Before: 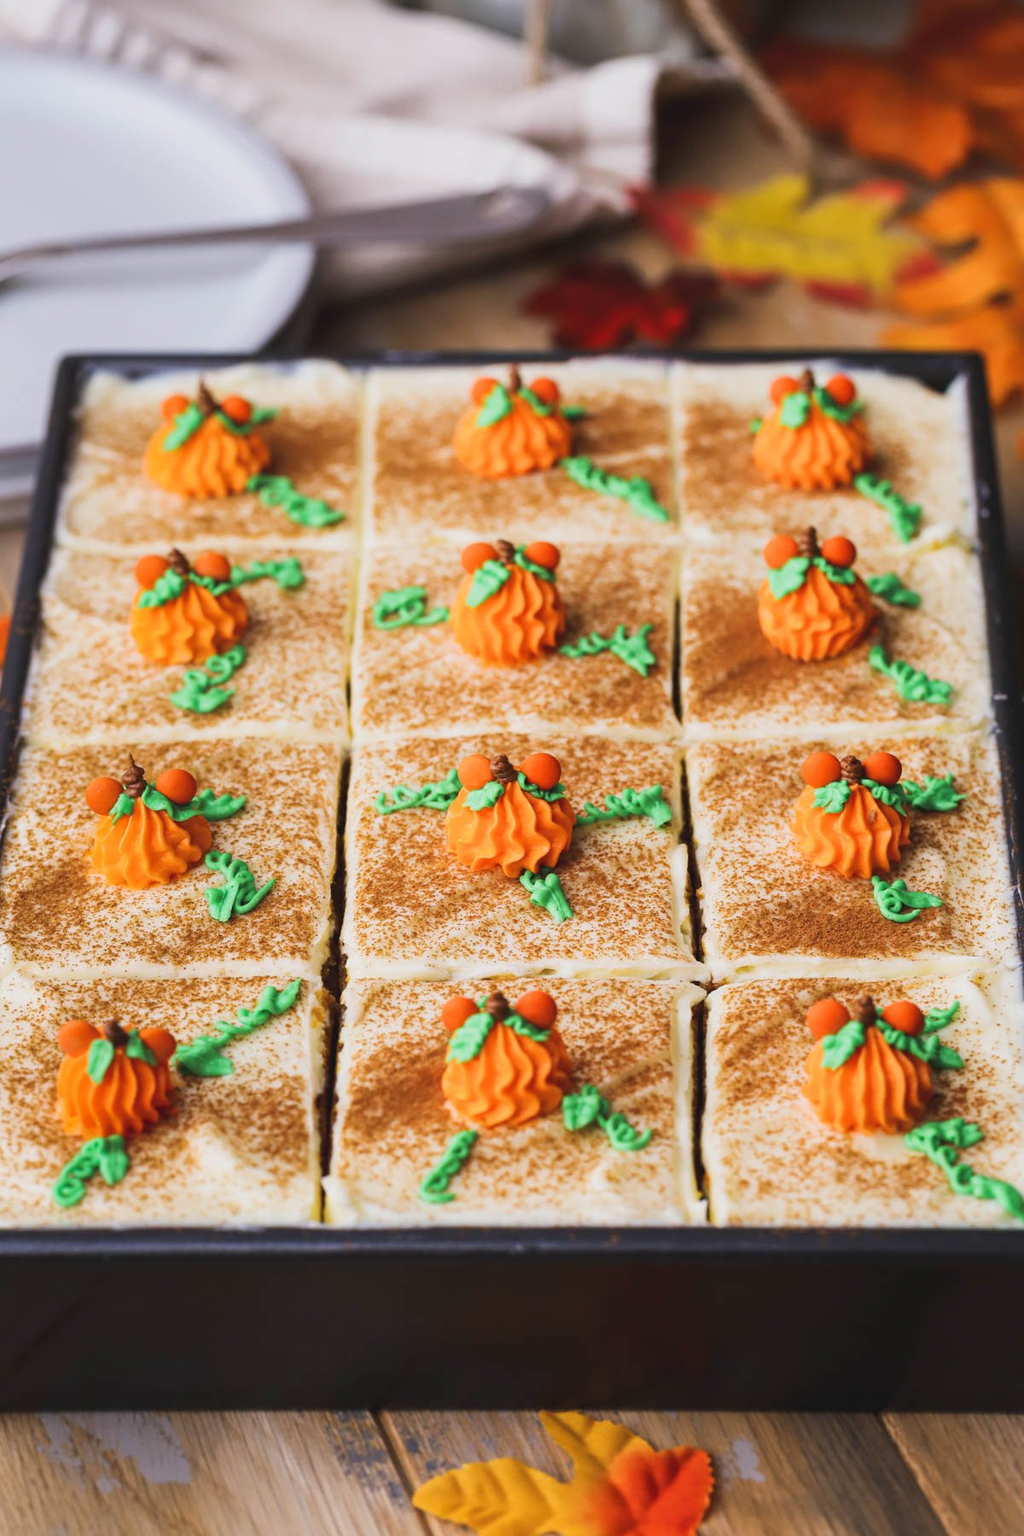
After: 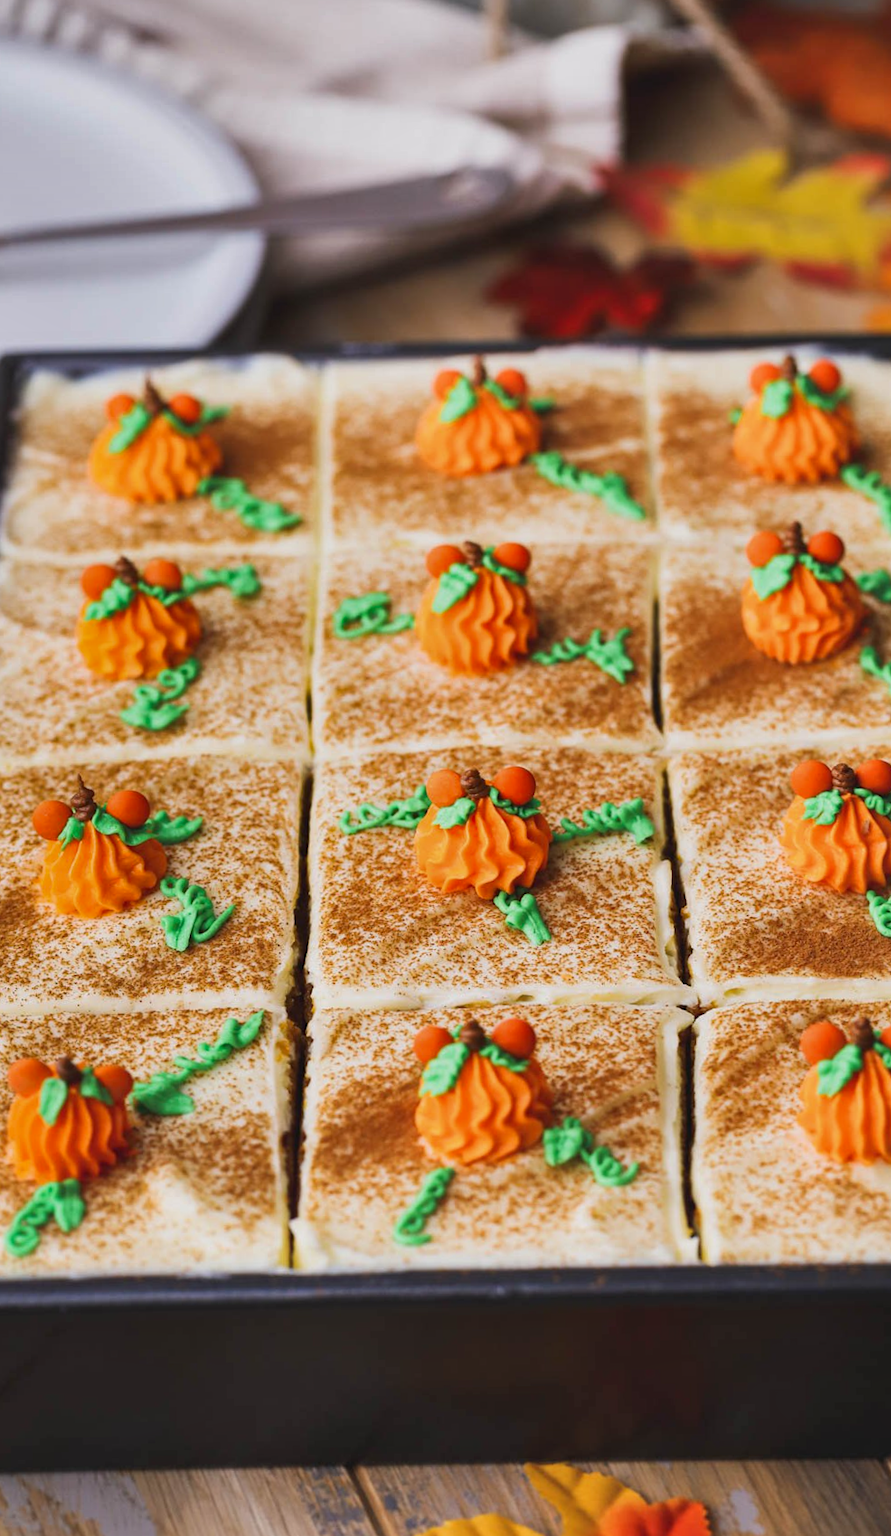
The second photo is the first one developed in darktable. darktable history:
shadows and highlights: shadows 43.71, white point adjustment -1.46, soften with gaussian
crop and rotate: angle 1°, left 4.281%, top 0.642%, right 11.383%, bottom 2.486%
